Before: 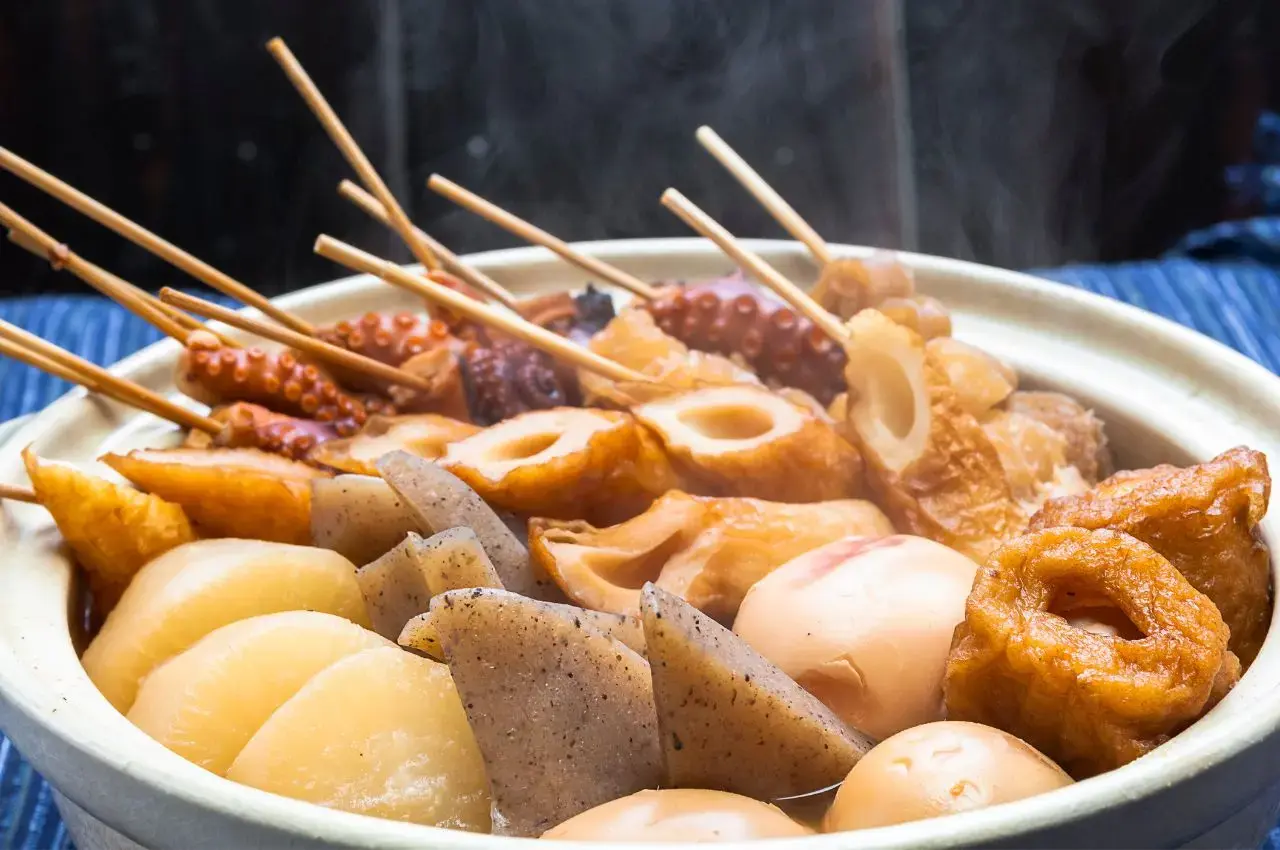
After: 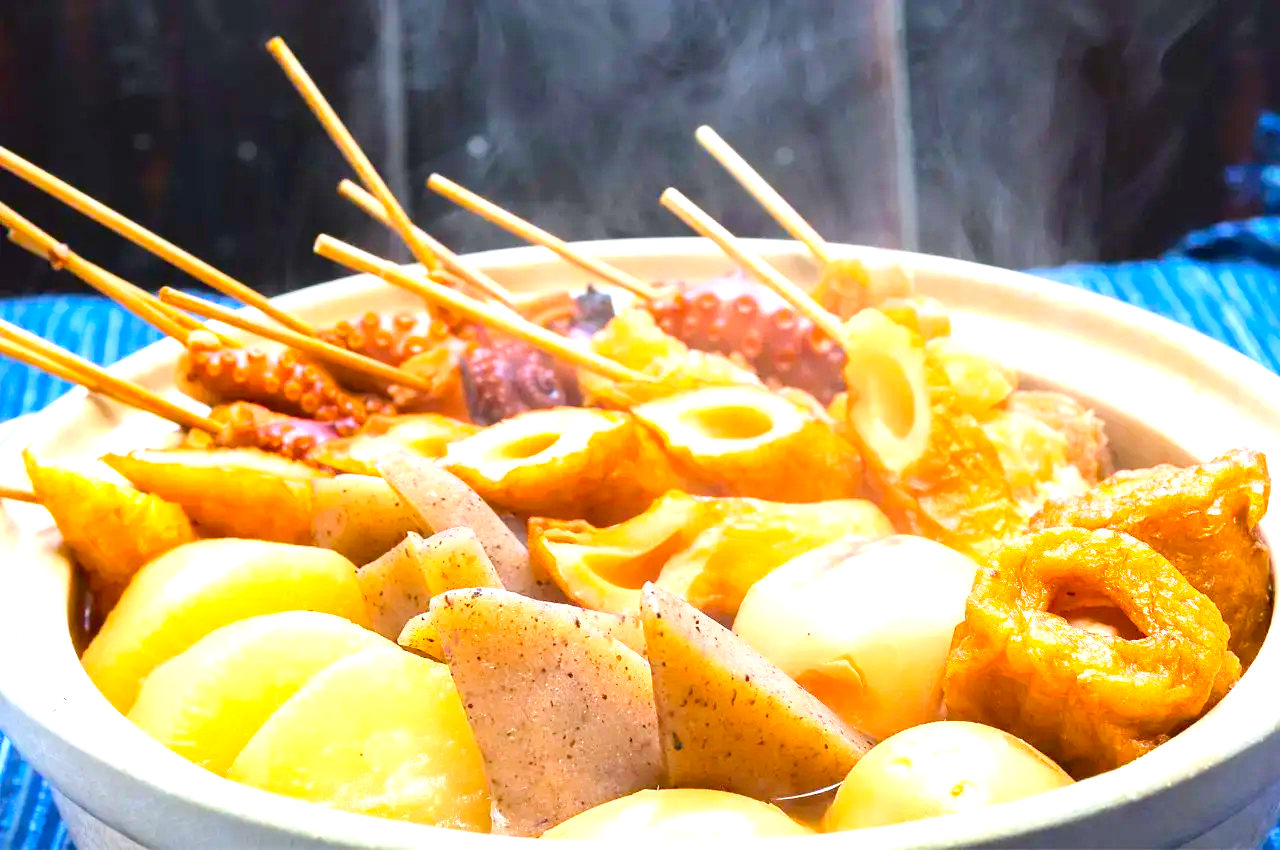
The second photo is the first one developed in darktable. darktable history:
tone curve: curves: ch0 [(0, 0.028) (0.138, 0.156) (0.468, 0.516) (0.754, 0.823) (1, 1)], color space Lab, linked channels, preserve colors none
exposure: exposure 1 EV, compensate highlight preservation false
color balance rgb: perceptual saturation grading › global saturation 25%, perceptual brilliance grading › mid-tones 10%, perceptual brilliance grading › shadows 15%, global vibrance 20%
